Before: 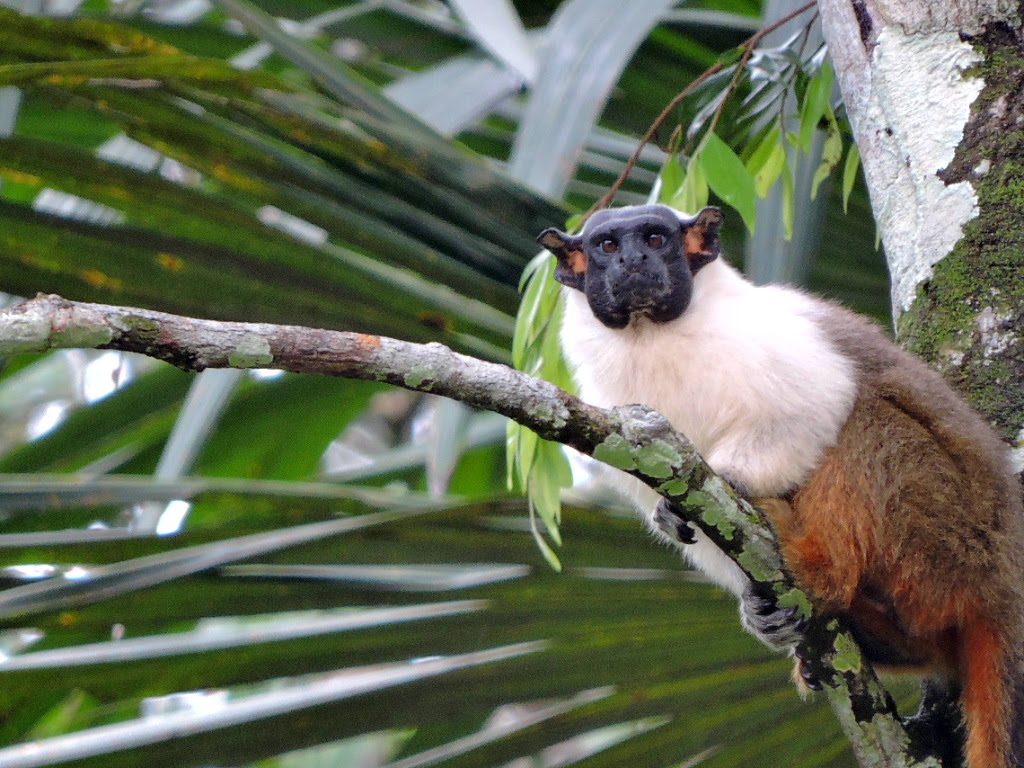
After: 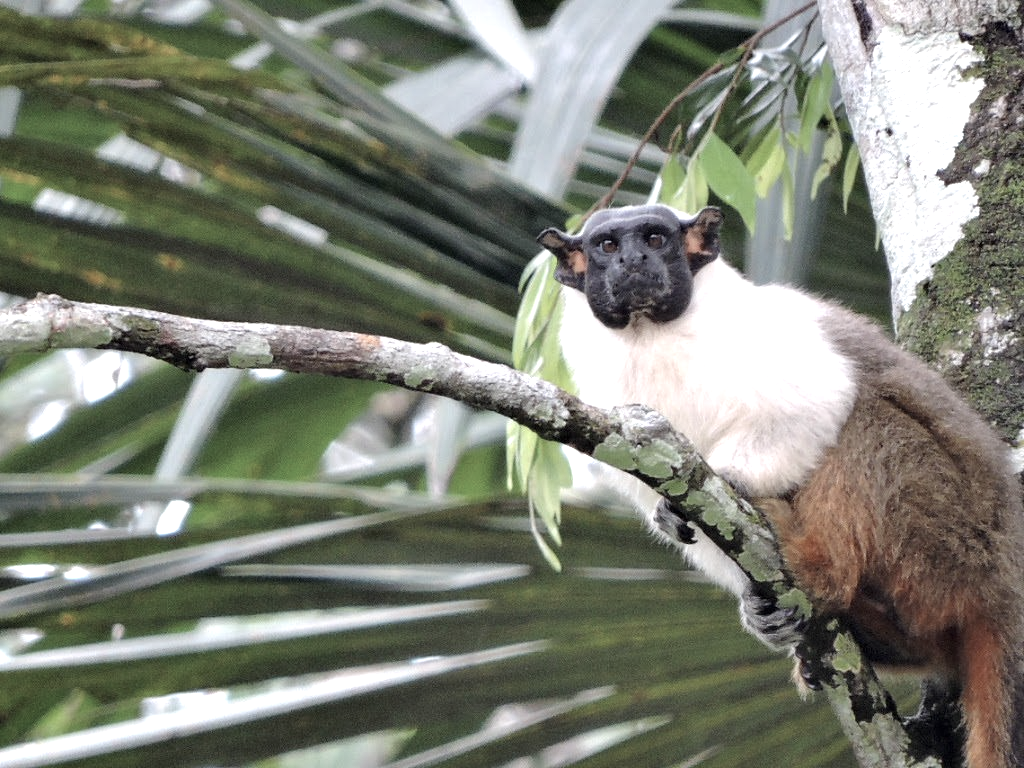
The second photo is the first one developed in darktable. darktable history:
exposure: exposure 0.6 EV, compensate highlight preservation false
color correction: saturation 0.5
